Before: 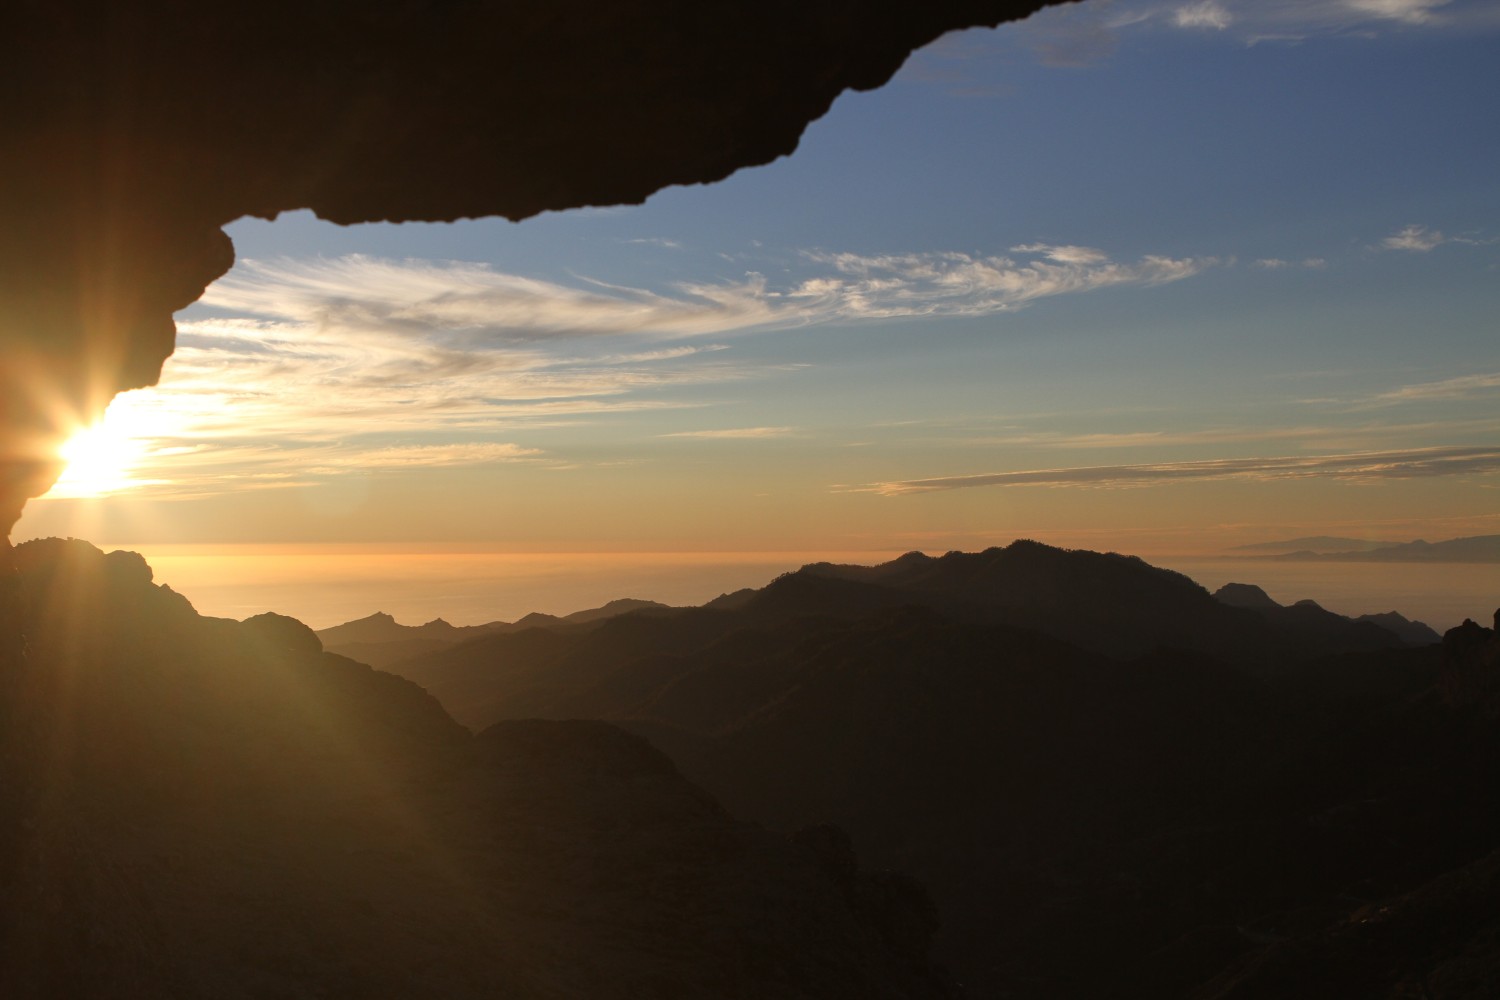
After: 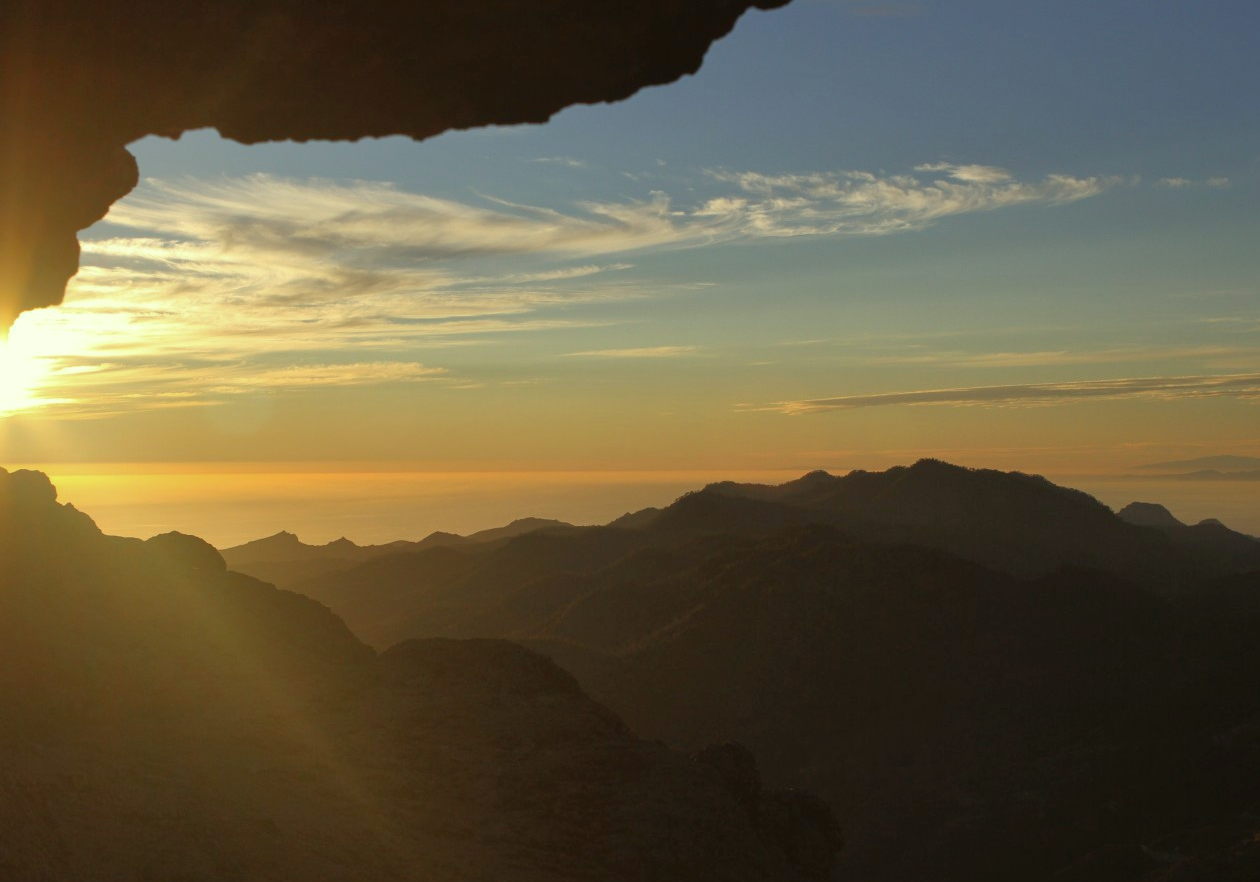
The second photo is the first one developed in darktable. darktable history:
crop: left 6.446%, top 8.188%, right 9.538%, bottom 3.548%
color correction: highlights a* -5.94, highlights b* 11.19
shadows and highlights: on, module defaults
